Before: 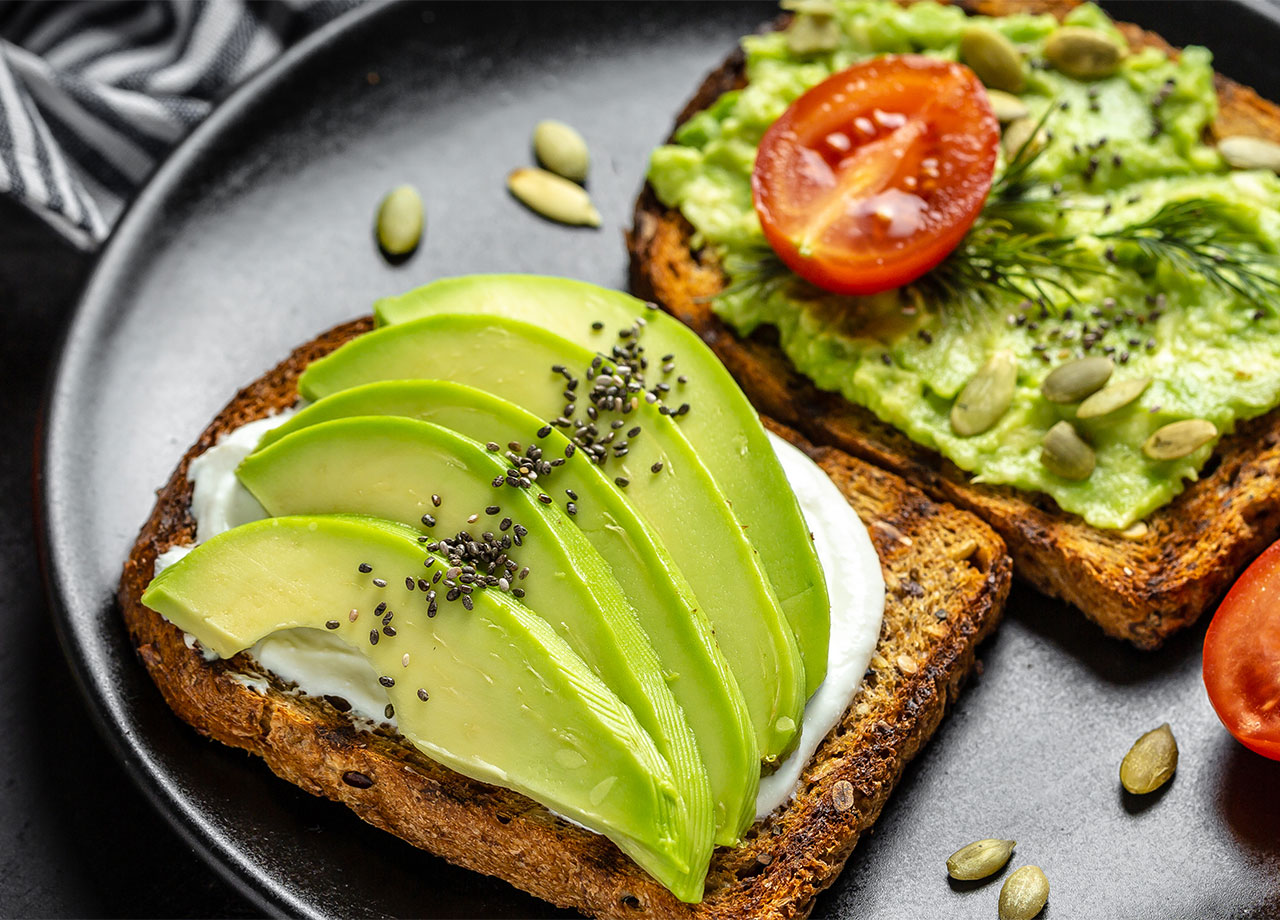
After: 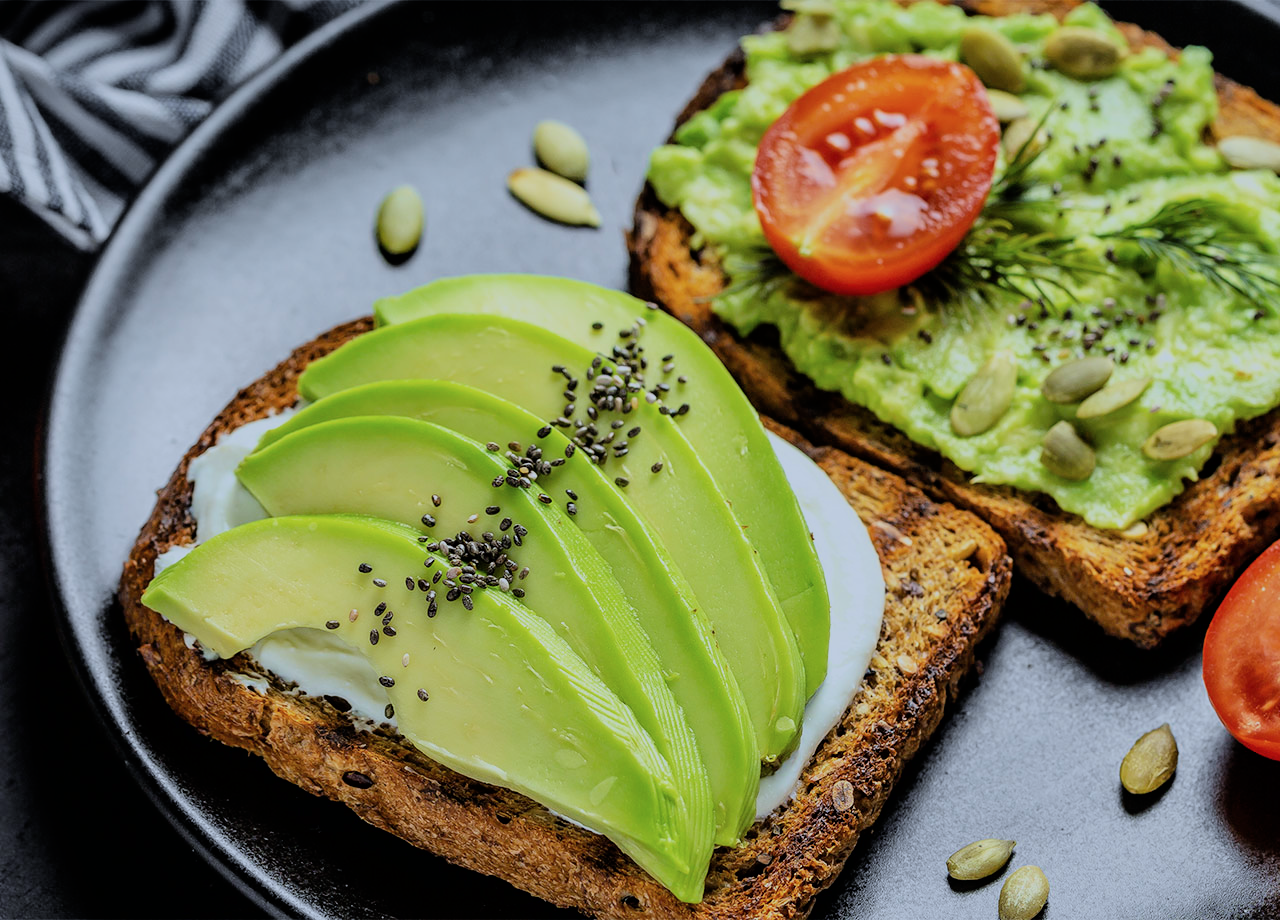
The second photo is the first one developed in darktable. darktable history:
color calibration: x 0.37, y 0.382, temperature 4313.32 K
filmic rgb: black relative exposure -7.15 EV, white relative exposure 5.36 EV, hardness 3.02, color science v6 (2022)
